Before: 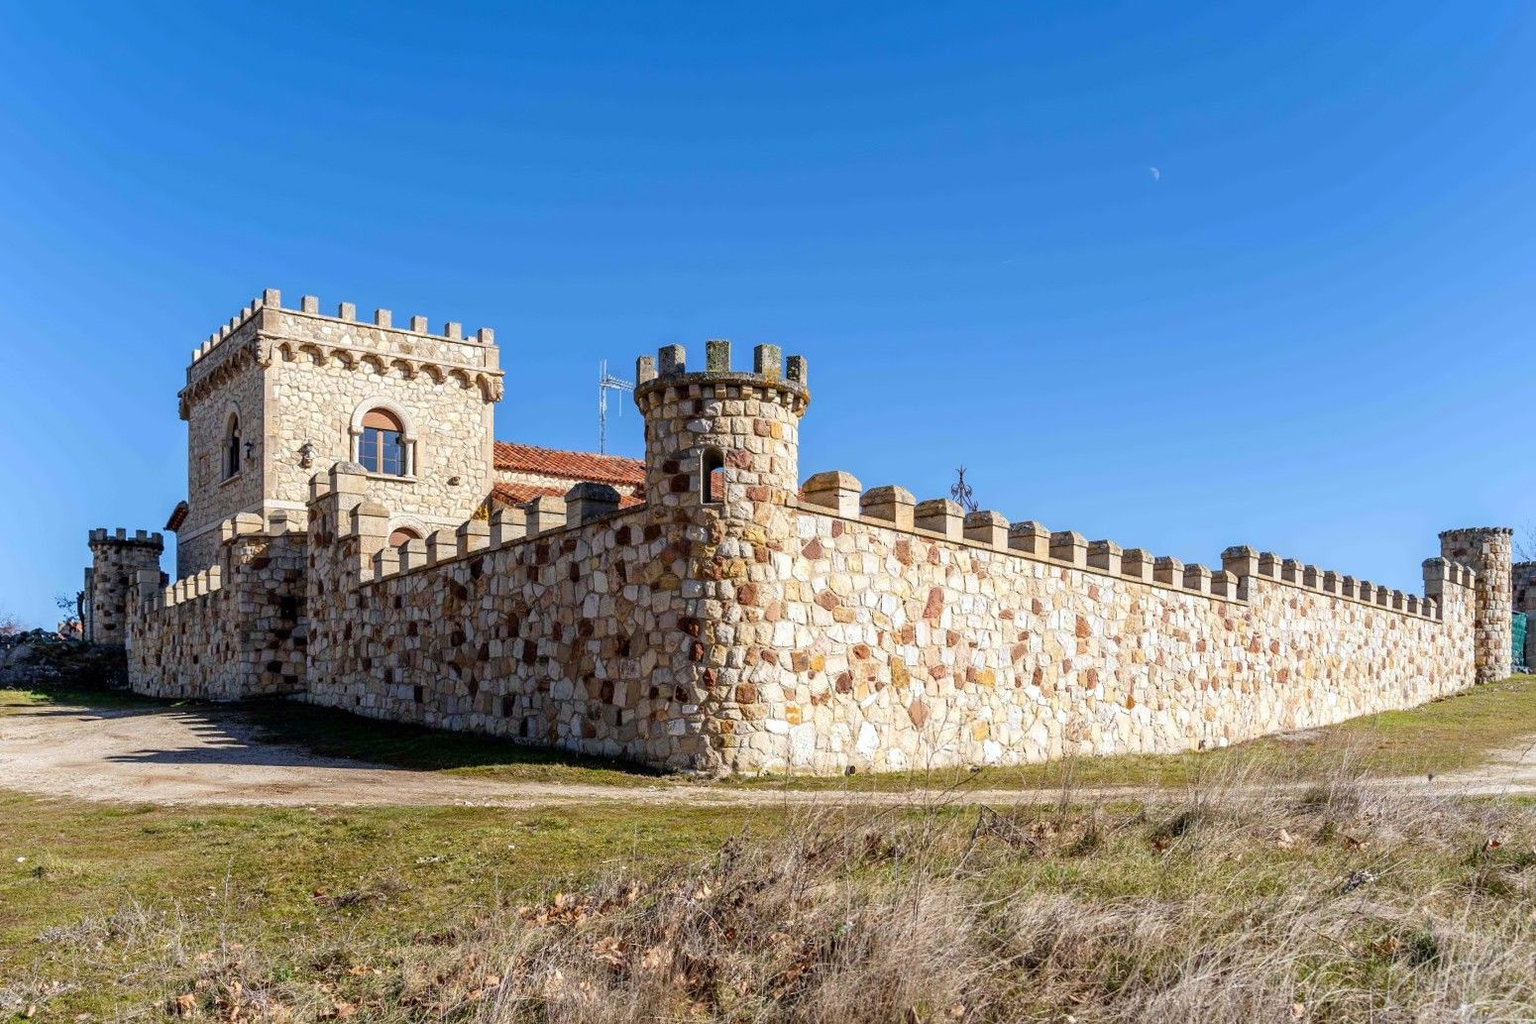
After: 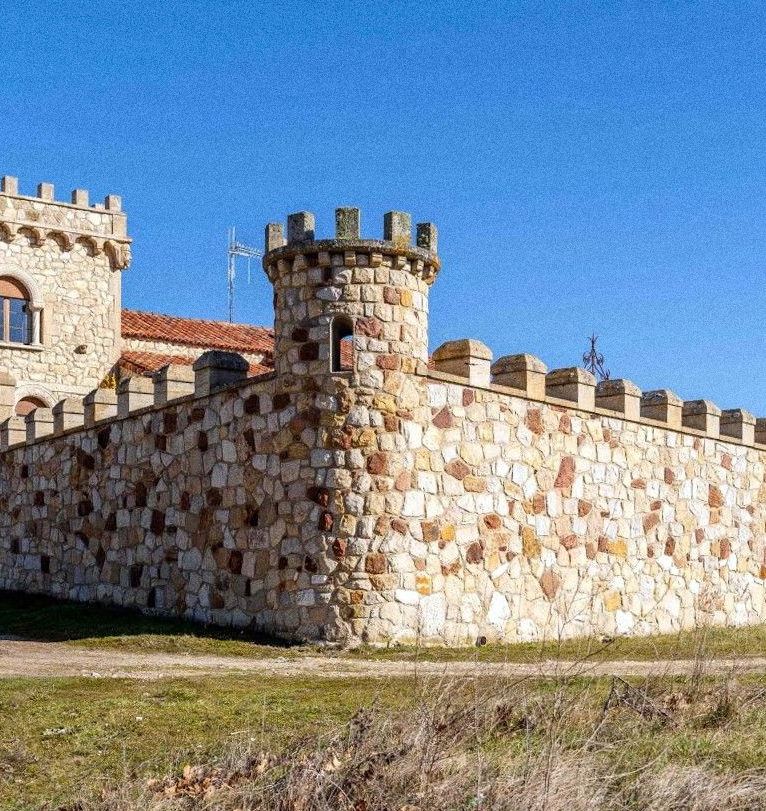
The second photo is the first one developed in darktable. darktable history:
grain: coarseness 8.68 ISO, strength 31.94%
crop and rotate: angle 0.02°, left 24.353%, top 13.219%, right 26.156%, bottom 8.224%
